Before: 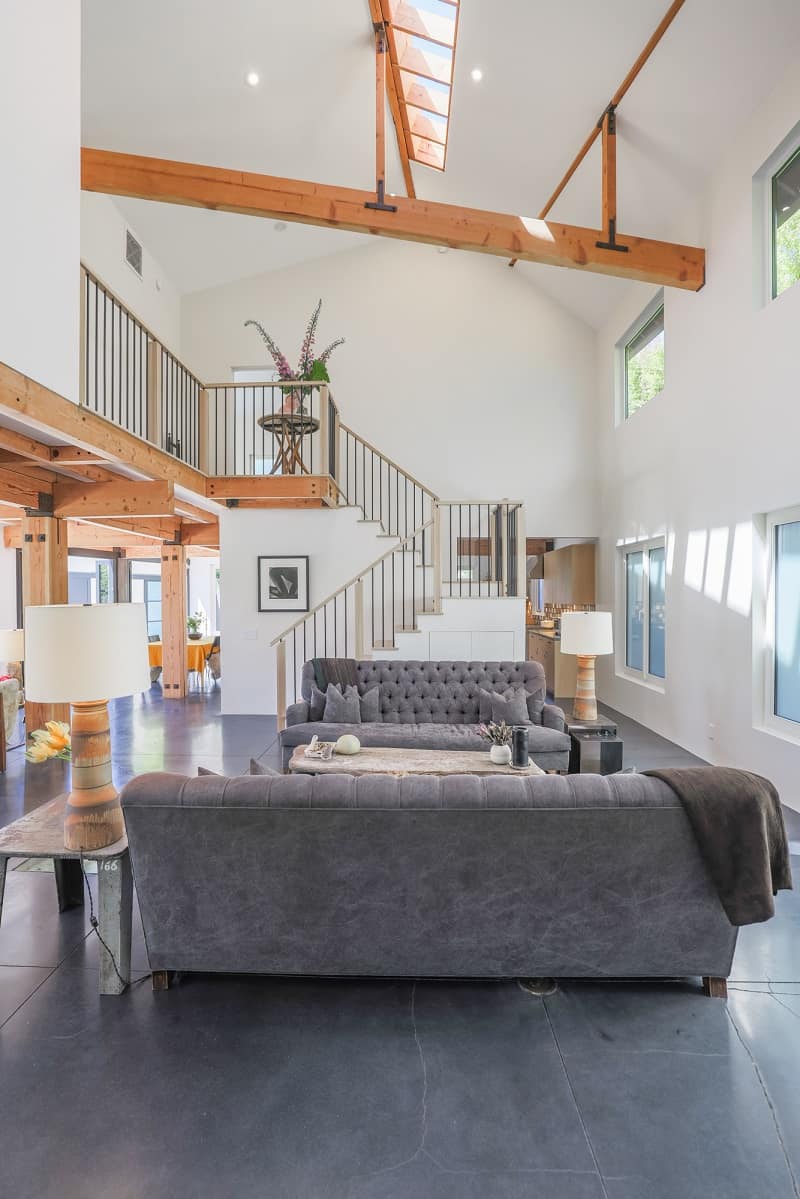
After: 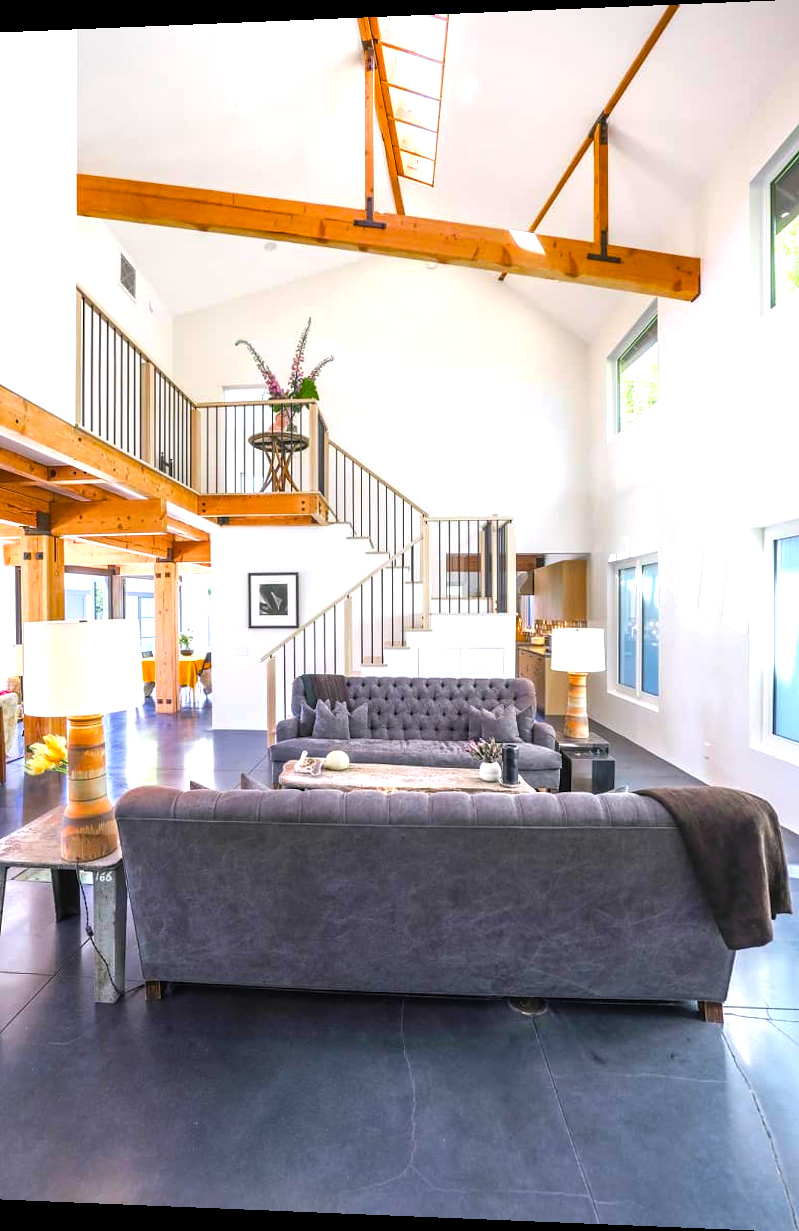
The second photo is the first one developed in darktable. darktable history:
exposure: exposure 0.3 EV, compensate highlight preservation false
tone equalizer: -8 EV -0.55 EV
white balance: red 1.004, blue 1.024
color balance rgb: linear chroma grading › global chroma 9%, perceptual saturation grading › global saturation 36%, perceptual saturation grading › shadows 35%, perceptual brilliance grading › global brilliance 15%, perceptual brilliance grading › shadows -35%, global vibrance 15%
rotate and perspective: lens shift (horizontal) -0.055, automatic cropping off
